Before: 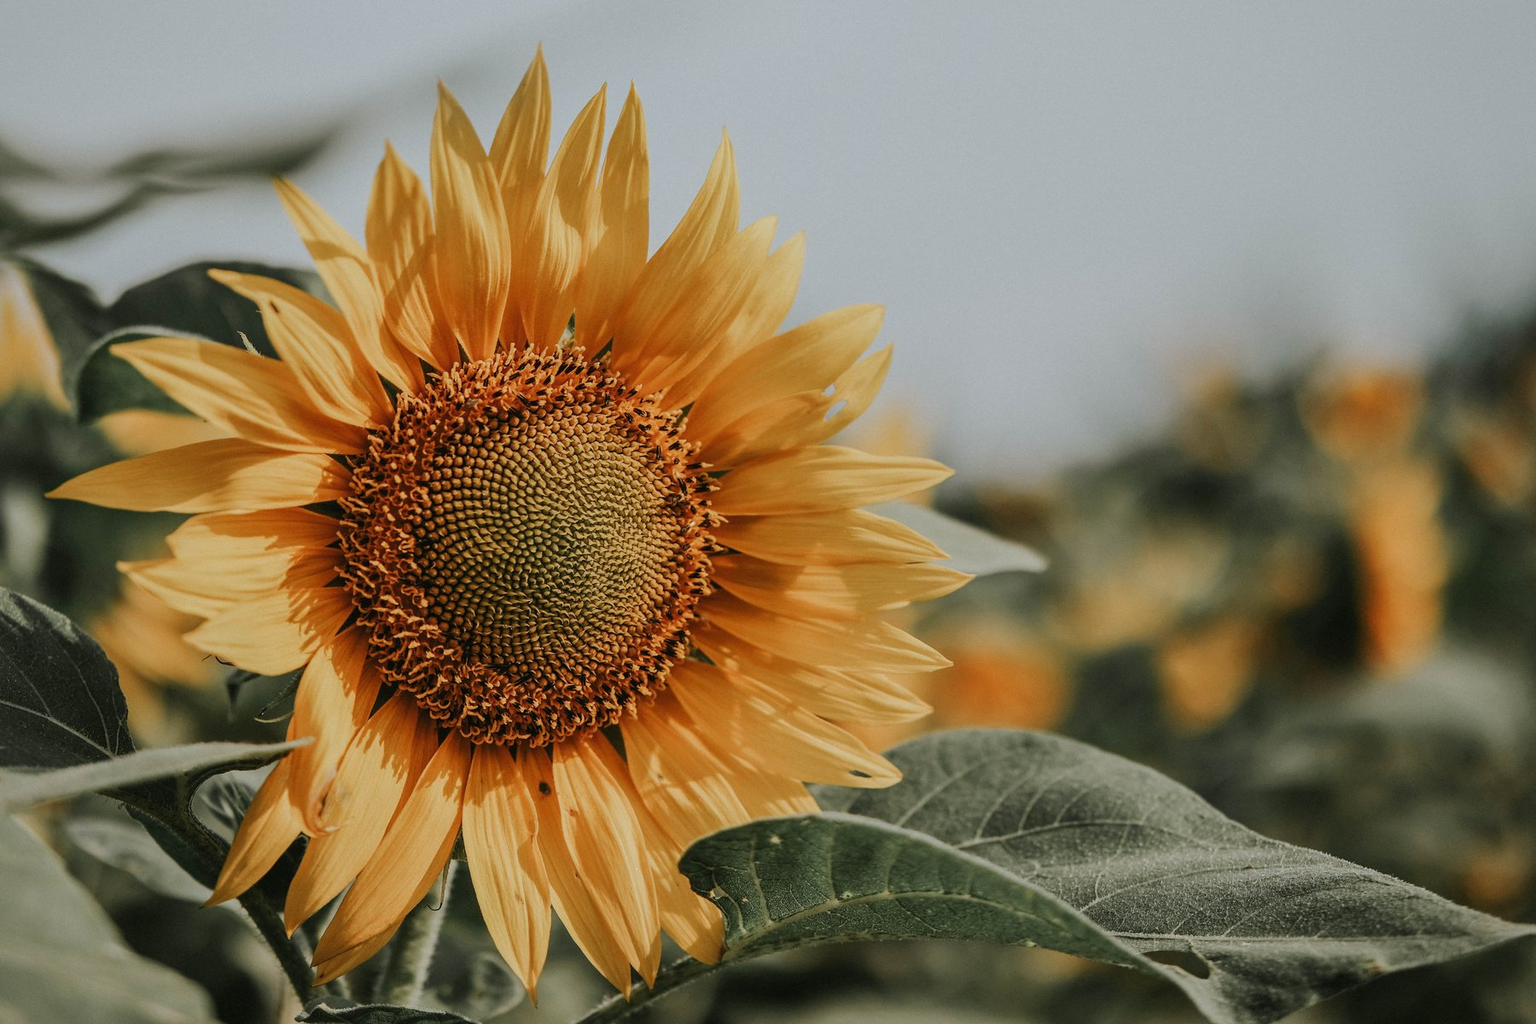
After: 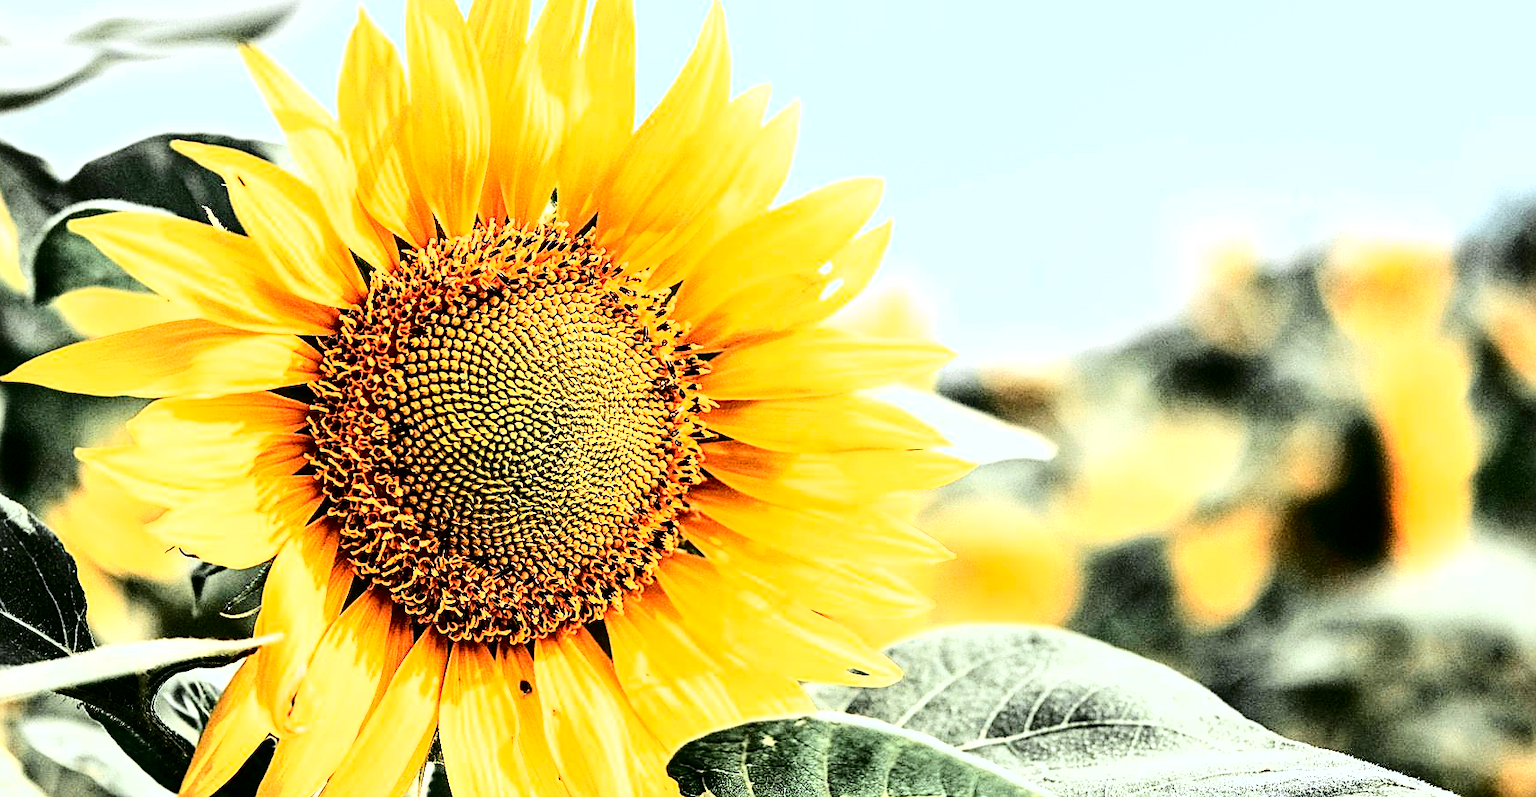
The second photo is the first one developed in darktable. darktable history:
contrast brightness saturation: contrast 0.32, brightness -0.08, saturation 0.17
fill light: exposure -2 EV, width 8.6
crop and rotate: left 2.991%, top 13.302%, right 1.981%, bottom 12.636%
sharpen: on, module defaults
local contrast: highlights 100%, shadows 100%, detail 120%, midtone range 0.2
tone equalizer: -8 EV -0.417 EV, -7 EV -0.389 EV, -6 EV -0.333 EV, -5 EV -0.222 EV, -3 EV 0.222 EV, -2 EV 0.333 EV, -1 EV 0.389 EV, +0 EV 0.417 EV, edges refinement/feathering 500, mask exposure compensation -1.57 EV, preserve details no
exposure: black level correction 0, exposure 2 EV, compensate highlight preservation false
white balance: red 0.967, blue 1.119, emerald 0.756
